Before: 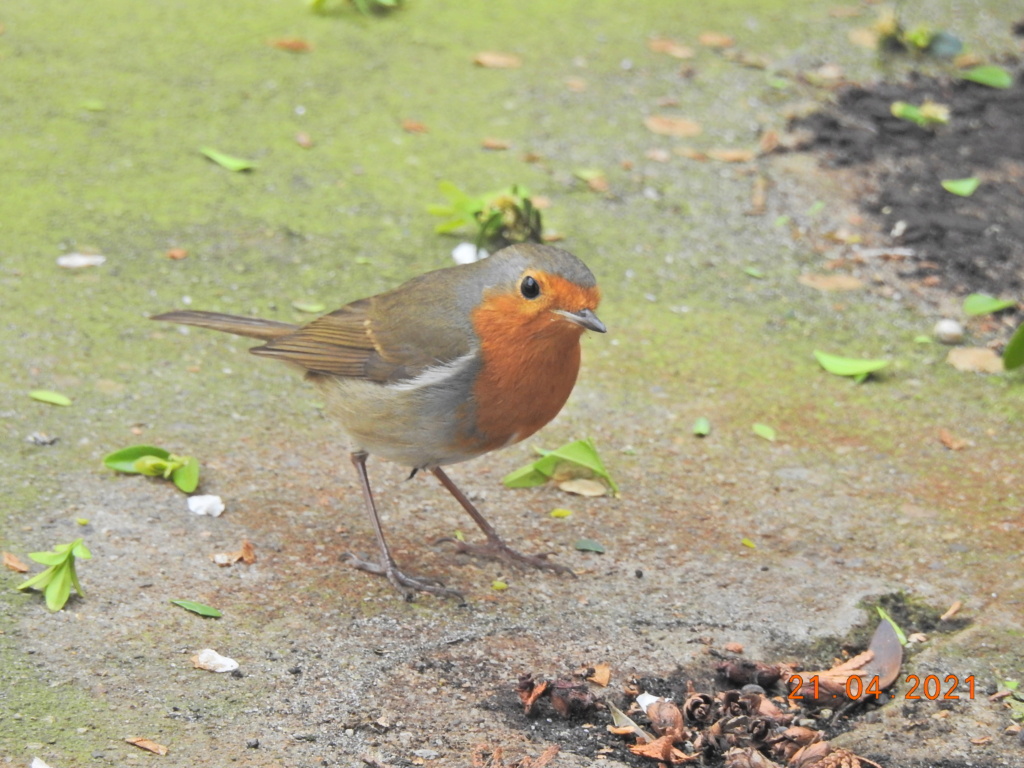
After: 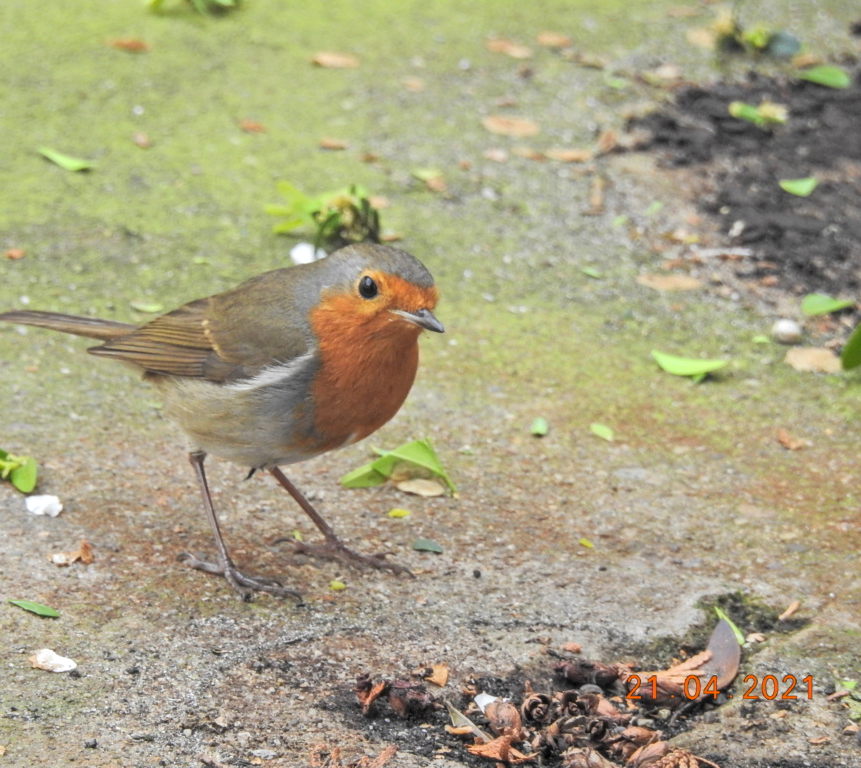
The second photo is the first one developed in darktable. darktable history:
local contrast: highlights 3%, shadows 5%, detail 134%
exposure: compensate exposure bias true, compensate highlight preservation false
crop: left 15.908%
